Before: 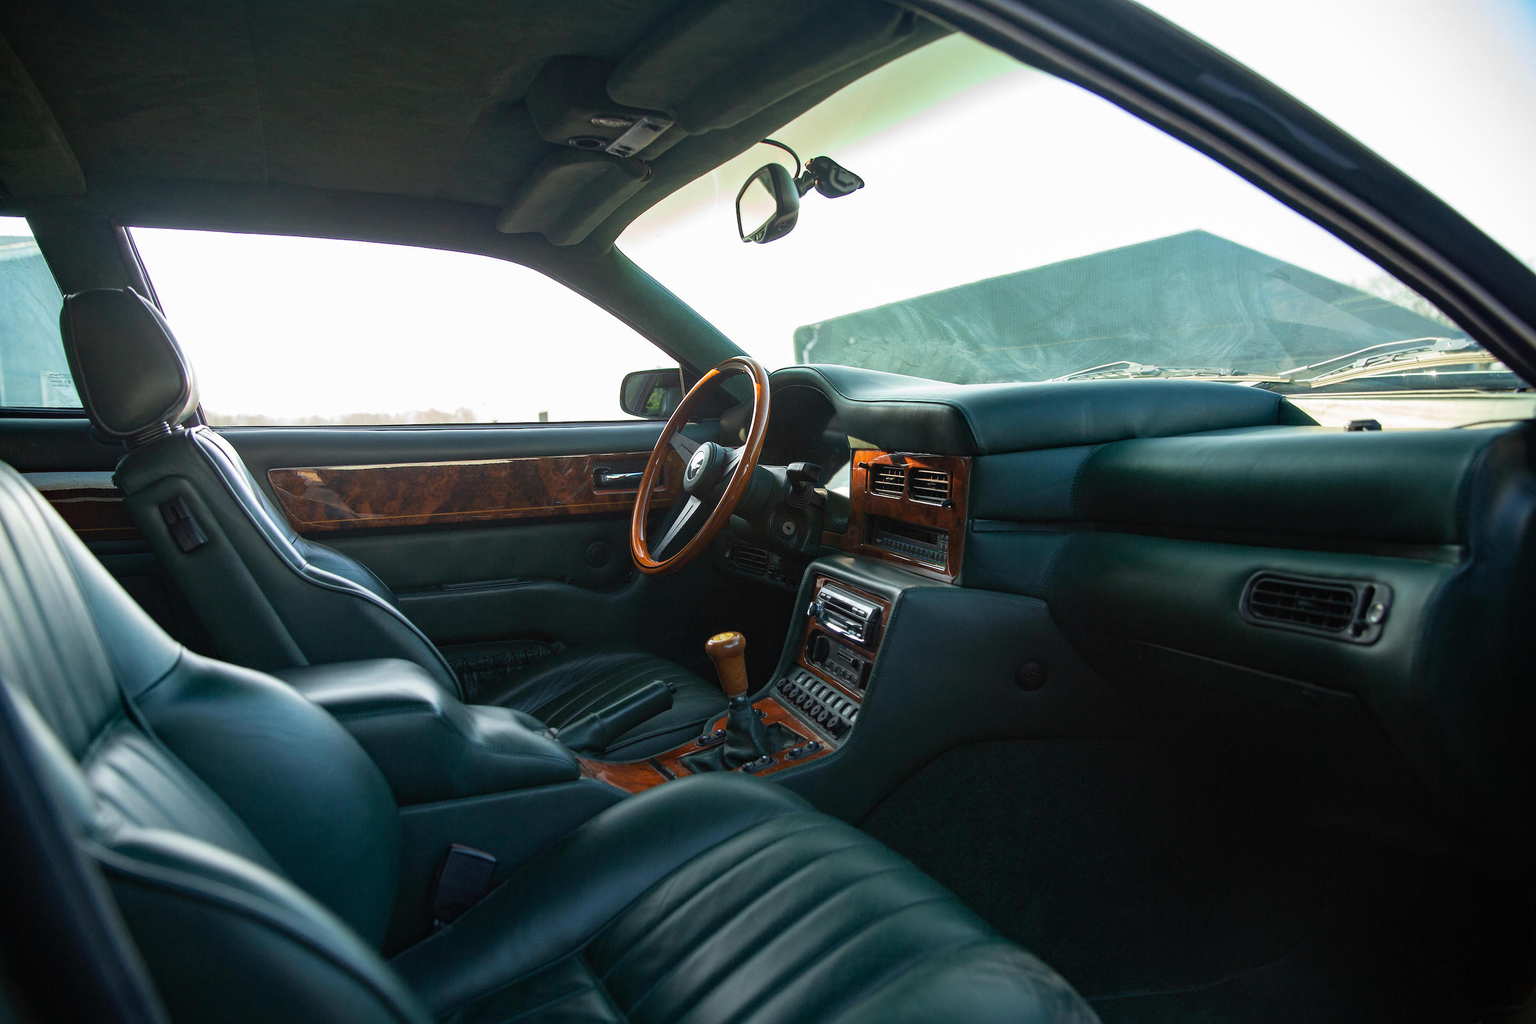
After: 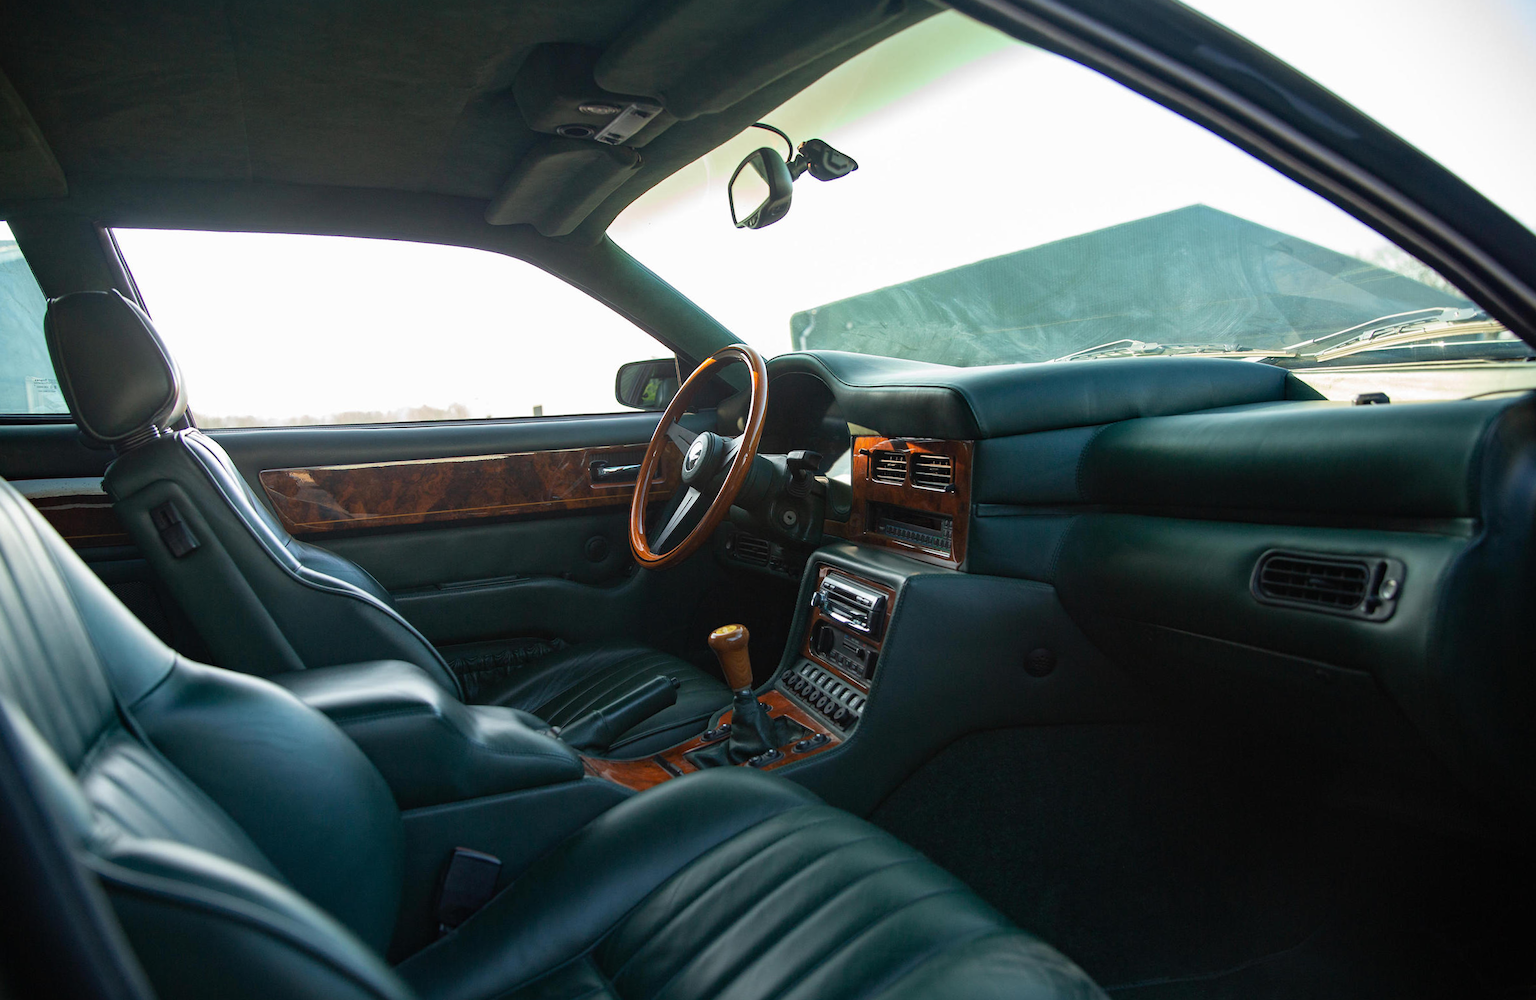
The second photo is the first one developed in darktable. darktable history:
crop: top 0.05%, bottom 0.098%
rotate and perspective: rotation -1.42°, crop left 0.016, crop right 0.984, crop top 0.035, crop bottom 0.965
